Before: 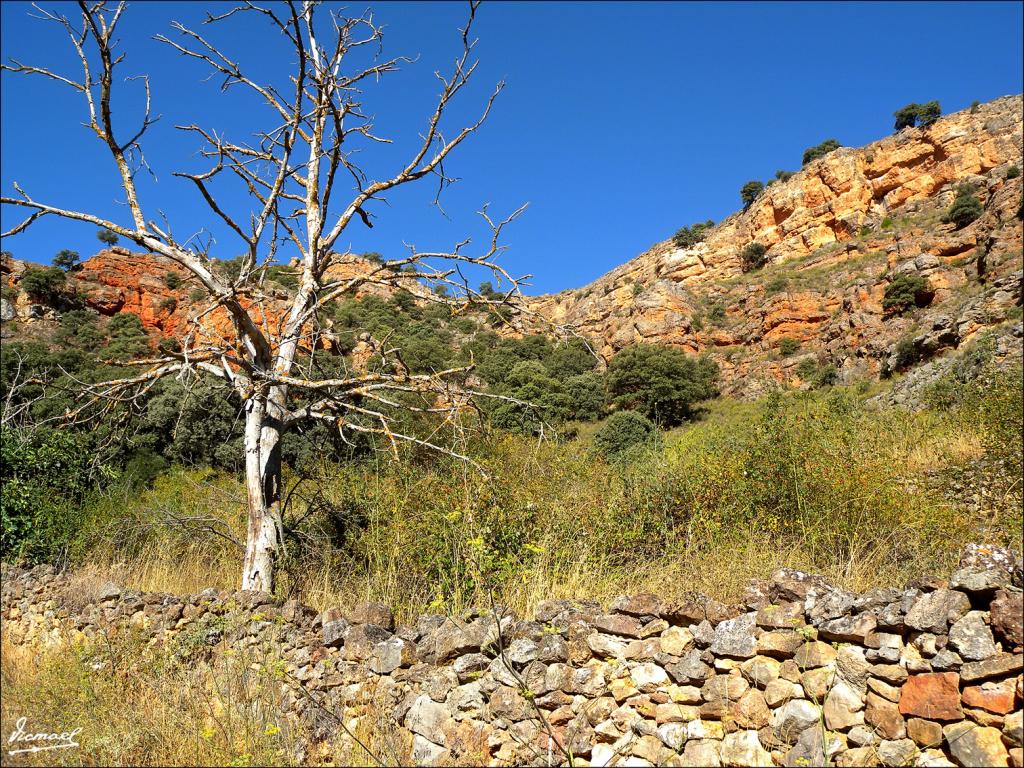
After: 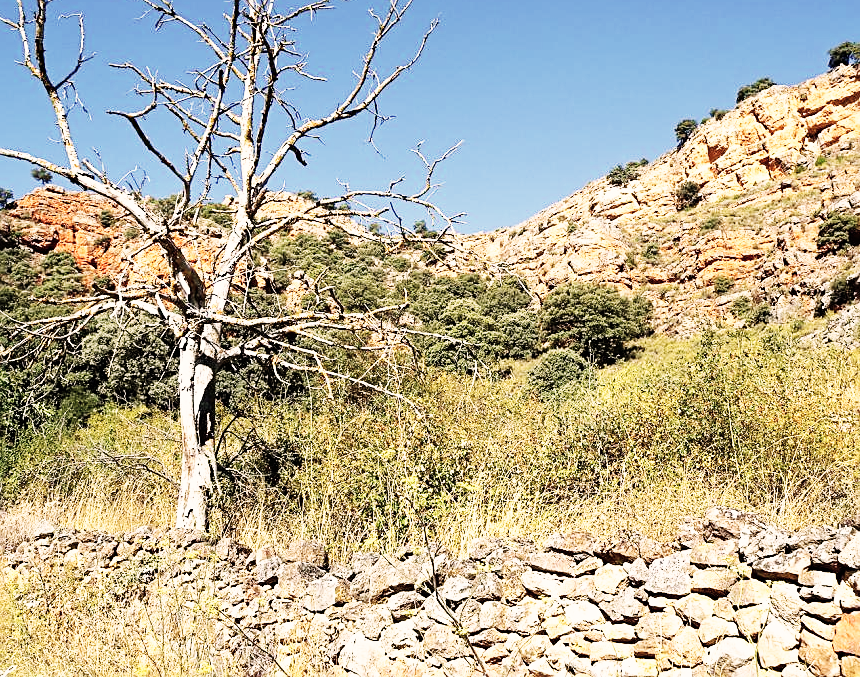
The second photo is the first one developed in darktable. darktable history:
base curve: curves: ch0 [(0, 0) (0.007, 0.004) (0.027, 0.03) (0.046, 0.07) (0.207, 0.54) (0.442, 0.872) (0.673, 0.972) (1, 1)], preserve colors none
color correction: highlights a* 5.59, highlights b* 5.24, saturation 0.68
sharpen: on, module defaults
crop: left 6.446%, top 8.188%, right 9.538%, bottom 3.548%
